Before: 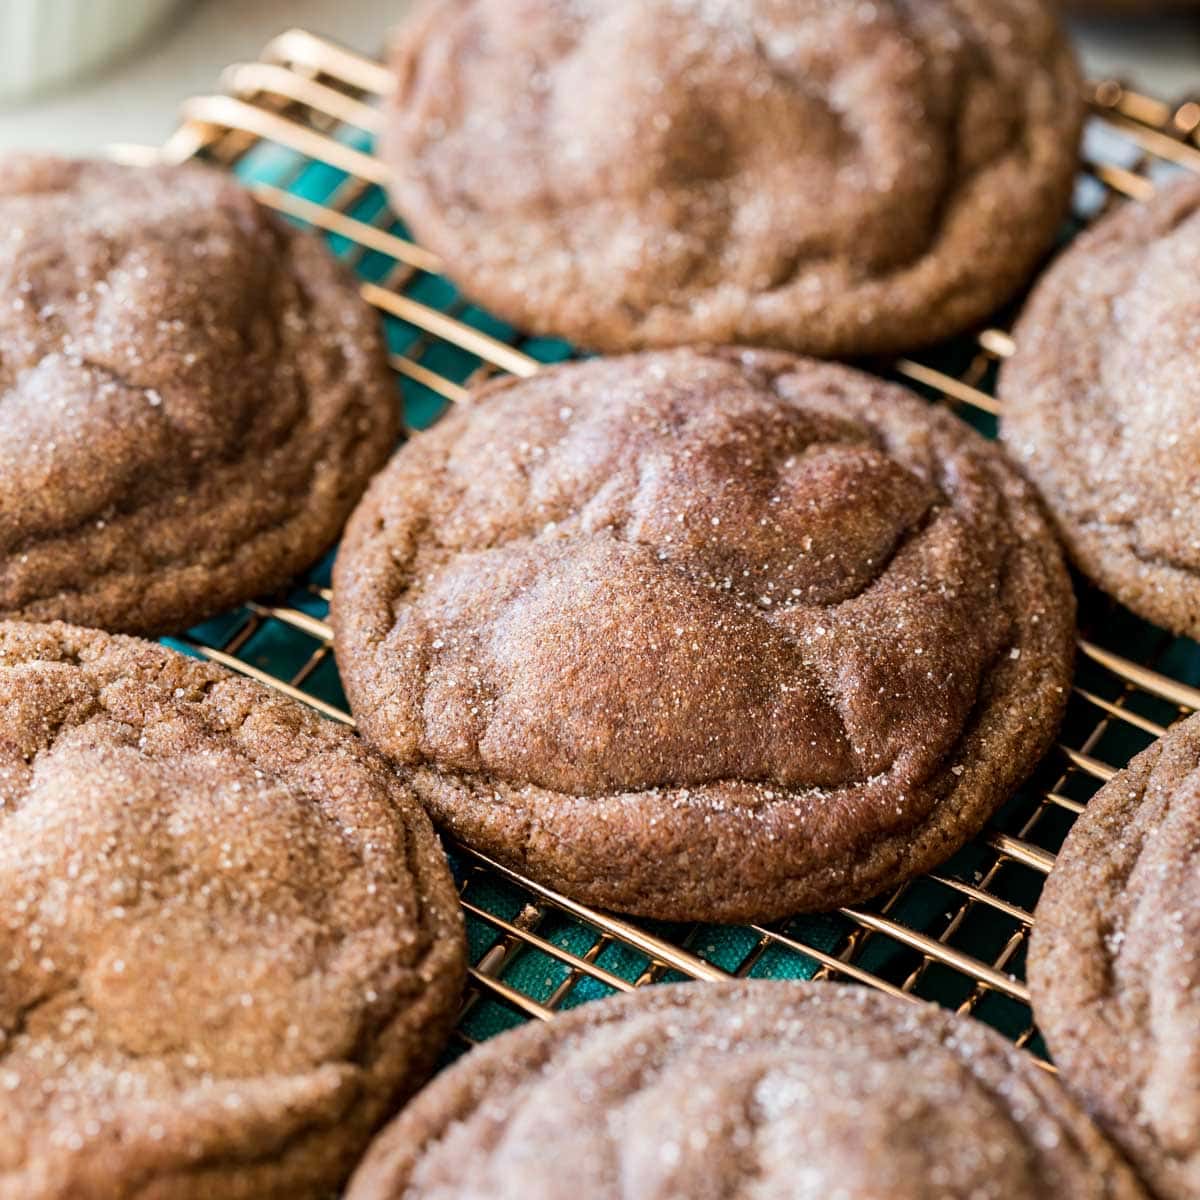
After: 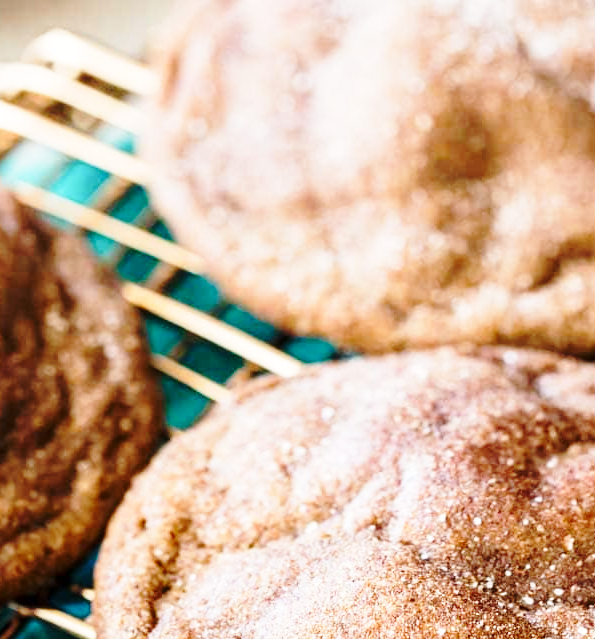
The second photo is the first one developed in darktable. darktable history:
crop: left 19.865%, right 30.551%, bottom 46.706%
base curve: curves: ch0 [(0, 0) (0.032, 0.037) (0.105, 0.228) (0.435, 0.76) (0.856, 0.983) (1, 1)], preserve colors none
